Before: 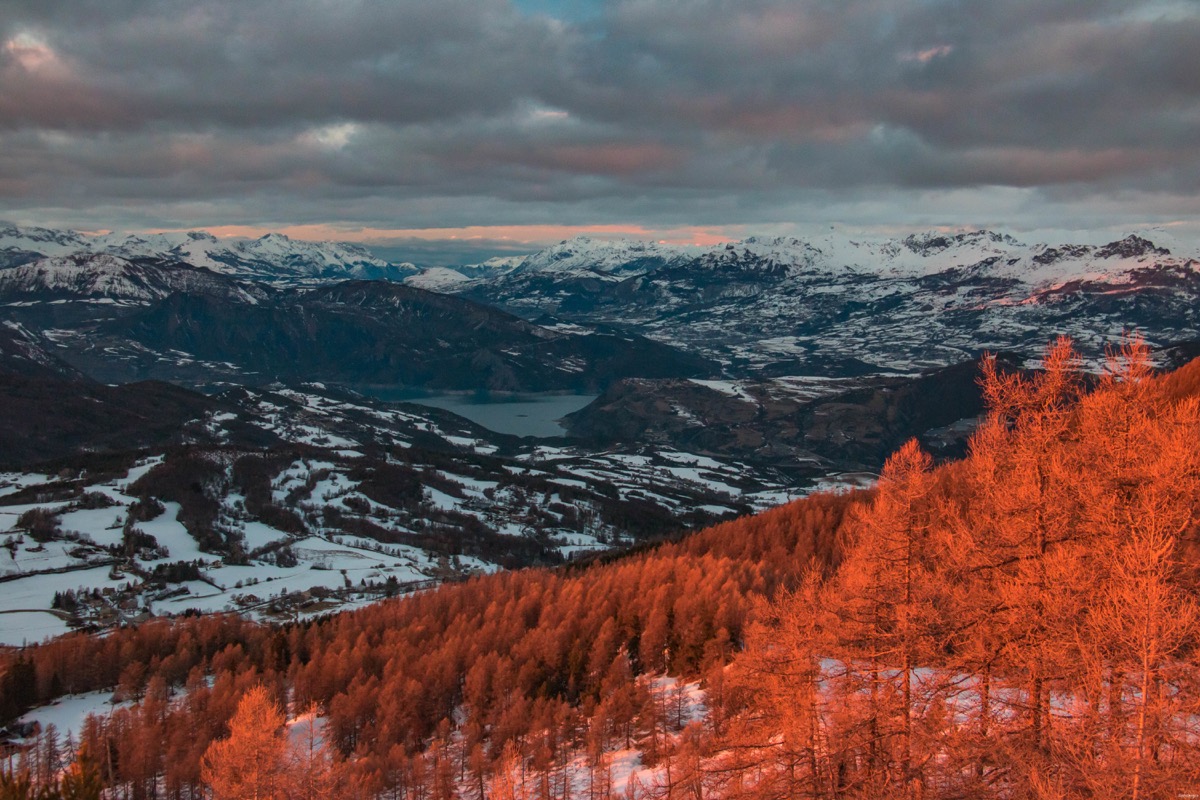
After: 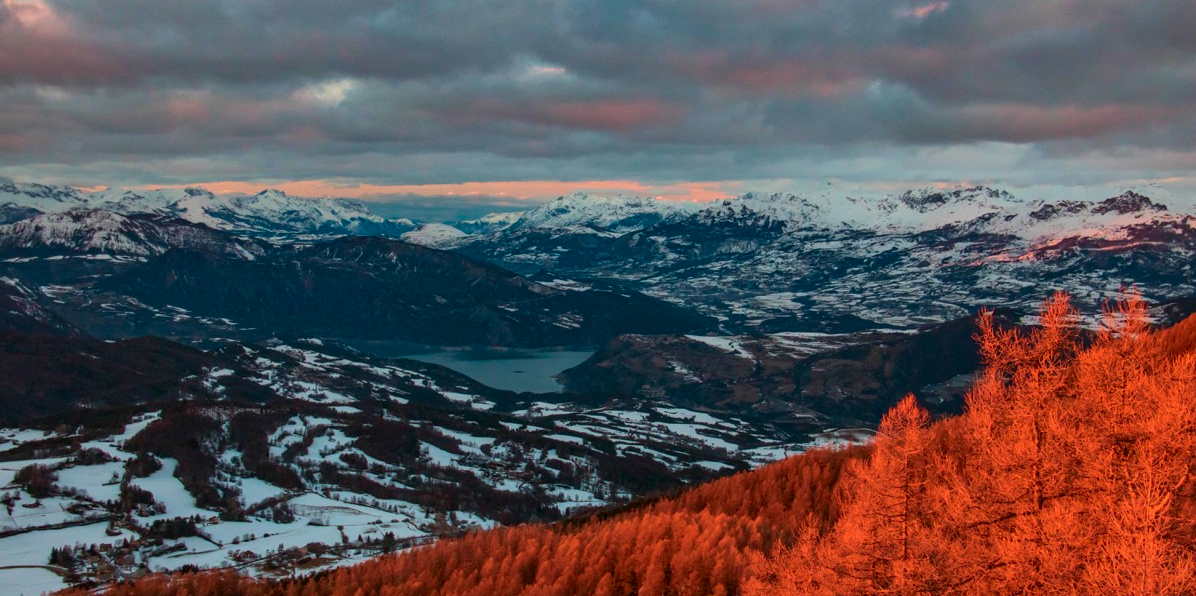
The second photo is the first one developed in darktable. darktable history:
tone curve: curves: ch0 [(0, 0) (0.091, 0.075) (0.409, 0.457) (0.733, 0.82) (0.844, 0.908) (0.909, 0.942) (1, 0.973)]; ch1 [(0, 0) (0.437, 0.404) (0.5, 0.5) (0.529, 0.556) (0.58, 0.606) (0.616, 0.654) (1, 1)]; ch2 [(0, 0) (0.442, 0.415) (0.5, 0.5) (0.535, 0.557) (0.585, 0.62) (1, 1)], color space Lab, independent channels, preserve colors none
exposure: exposure -0.307 EV, compensate exposure bias true, compensate highlight preservation false
crop: left 0.279%, top 5.537%, bottom 19.872%
